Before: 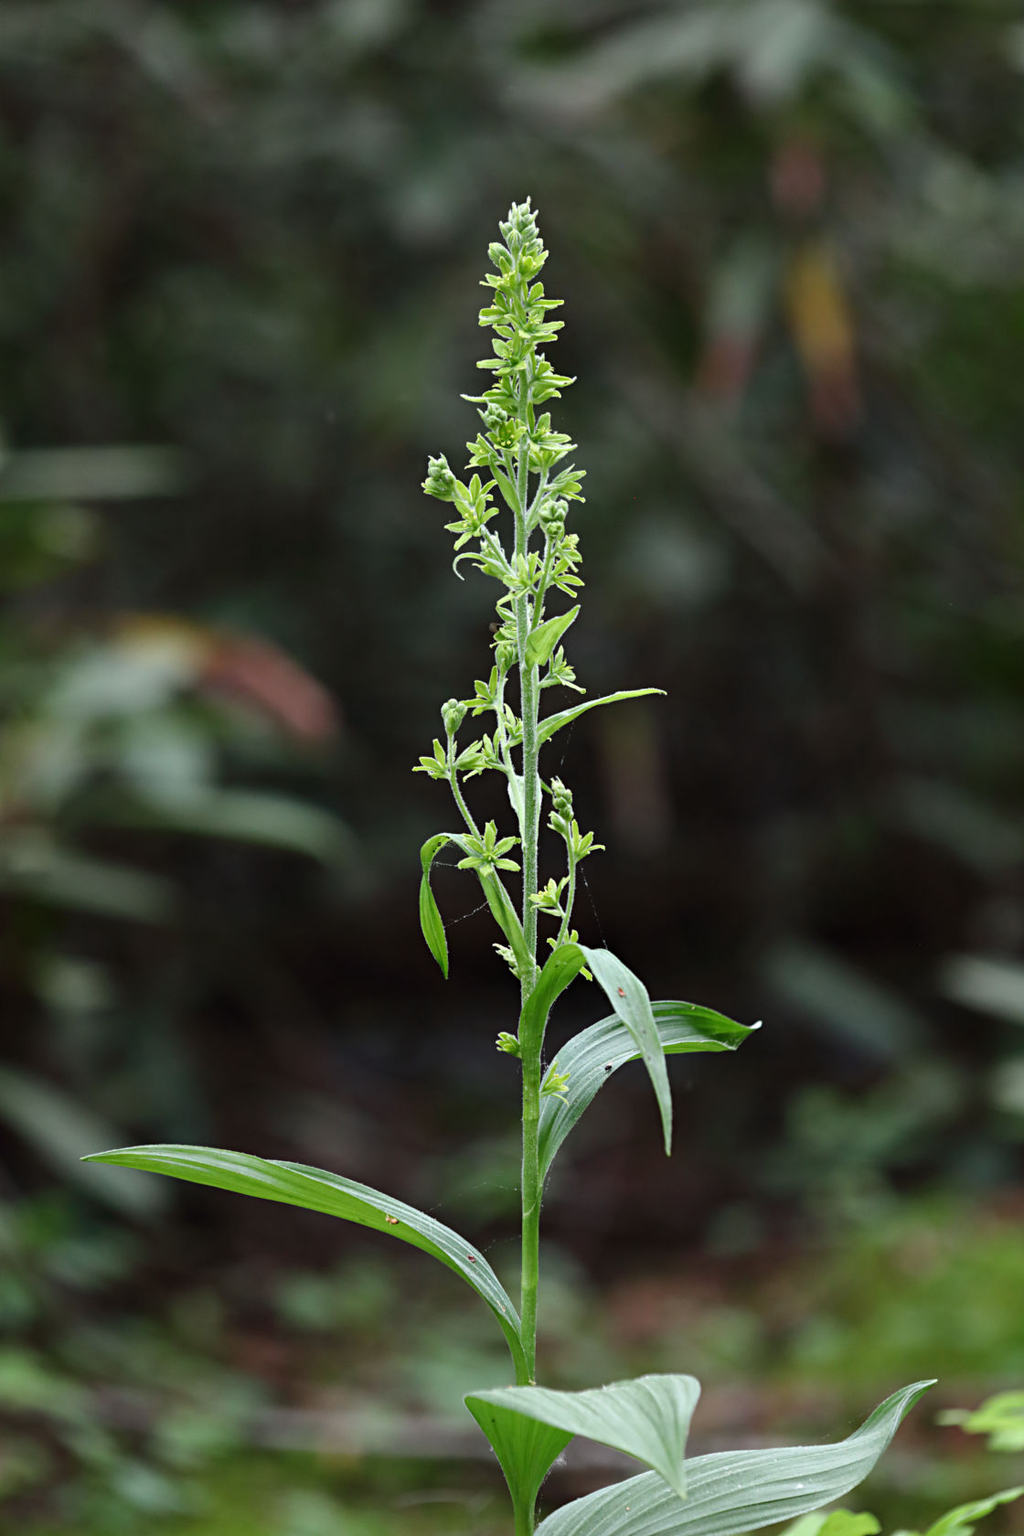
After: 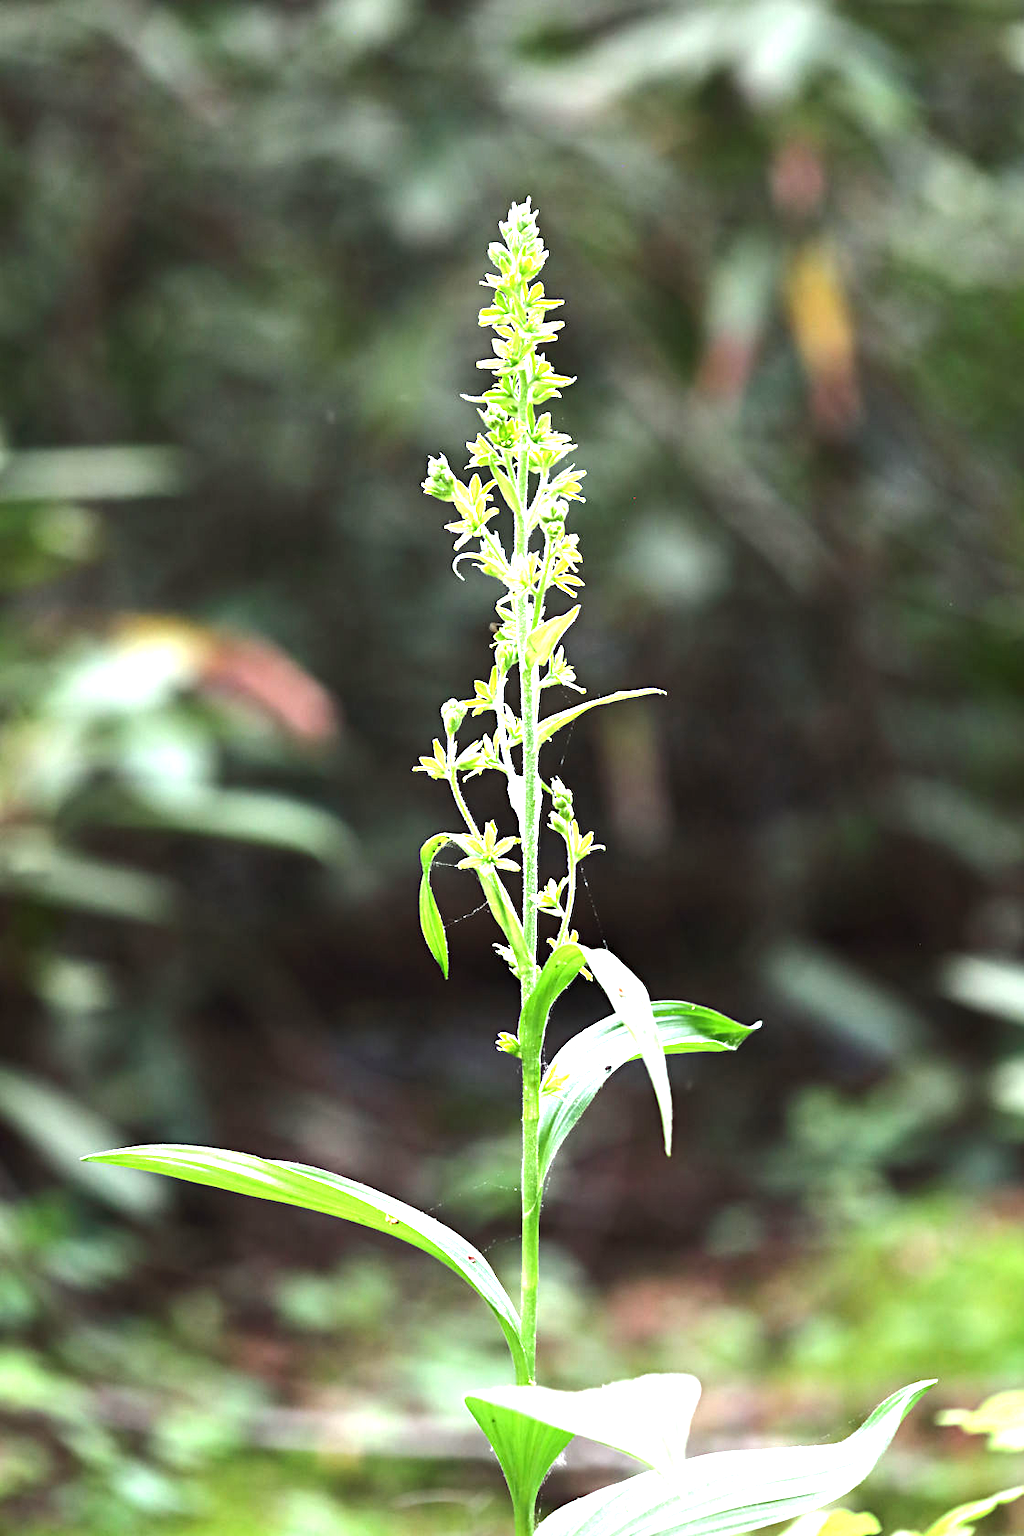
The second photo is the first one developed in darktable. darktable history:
exposure: black level correction 0, exposure 1.677 EV, compensate highlight preservation false
tone equalizer: -8 EV -0.414 EV, -7 EV -0.419 EV, -6 EV -0.338 EV, -5 EV -0.214 EV, -3 EV 0.254 EV, -2 EV 0.315 EV, -1 EV 0.39 EV, +0 EV 0.39 EV, edges refinement/feathering 500, mask exposure compensation -1.57 EV, preserve details no
